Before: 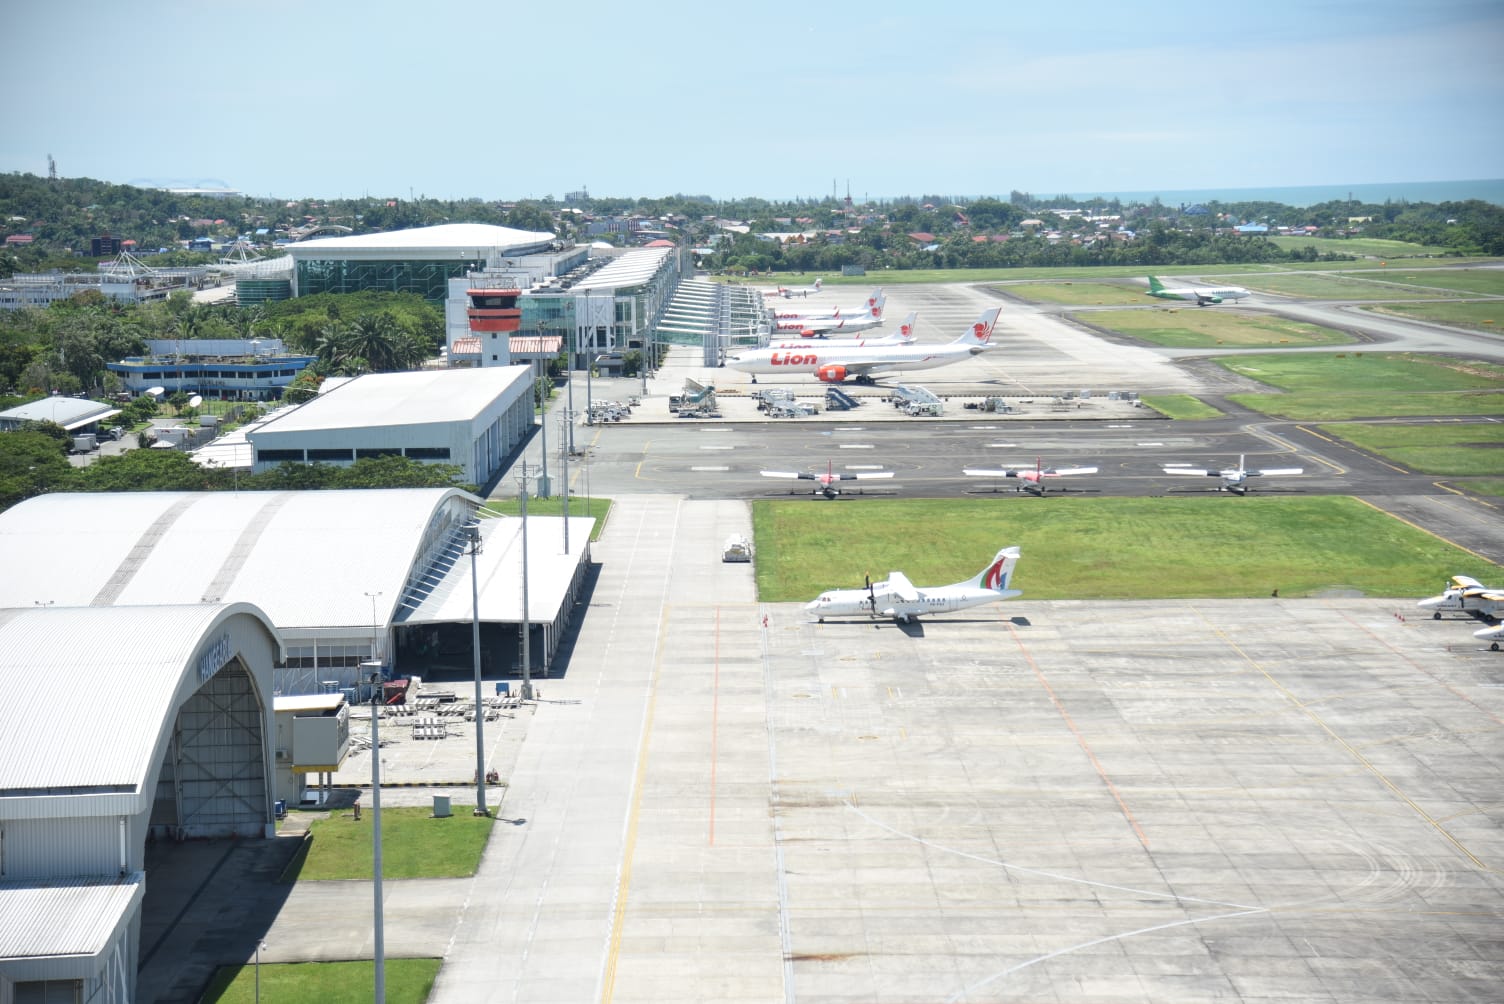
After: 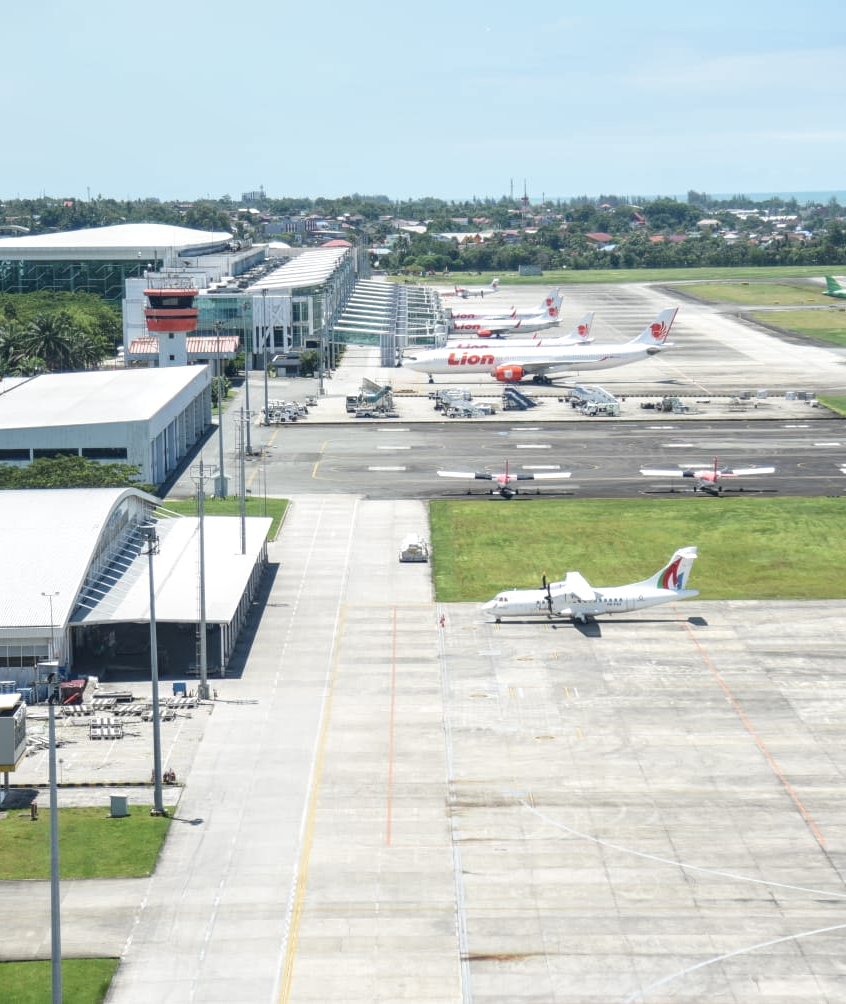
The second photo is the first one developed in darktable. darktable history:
local contrast: on, module defaults
crop: left 21.496%, right 22.254%
